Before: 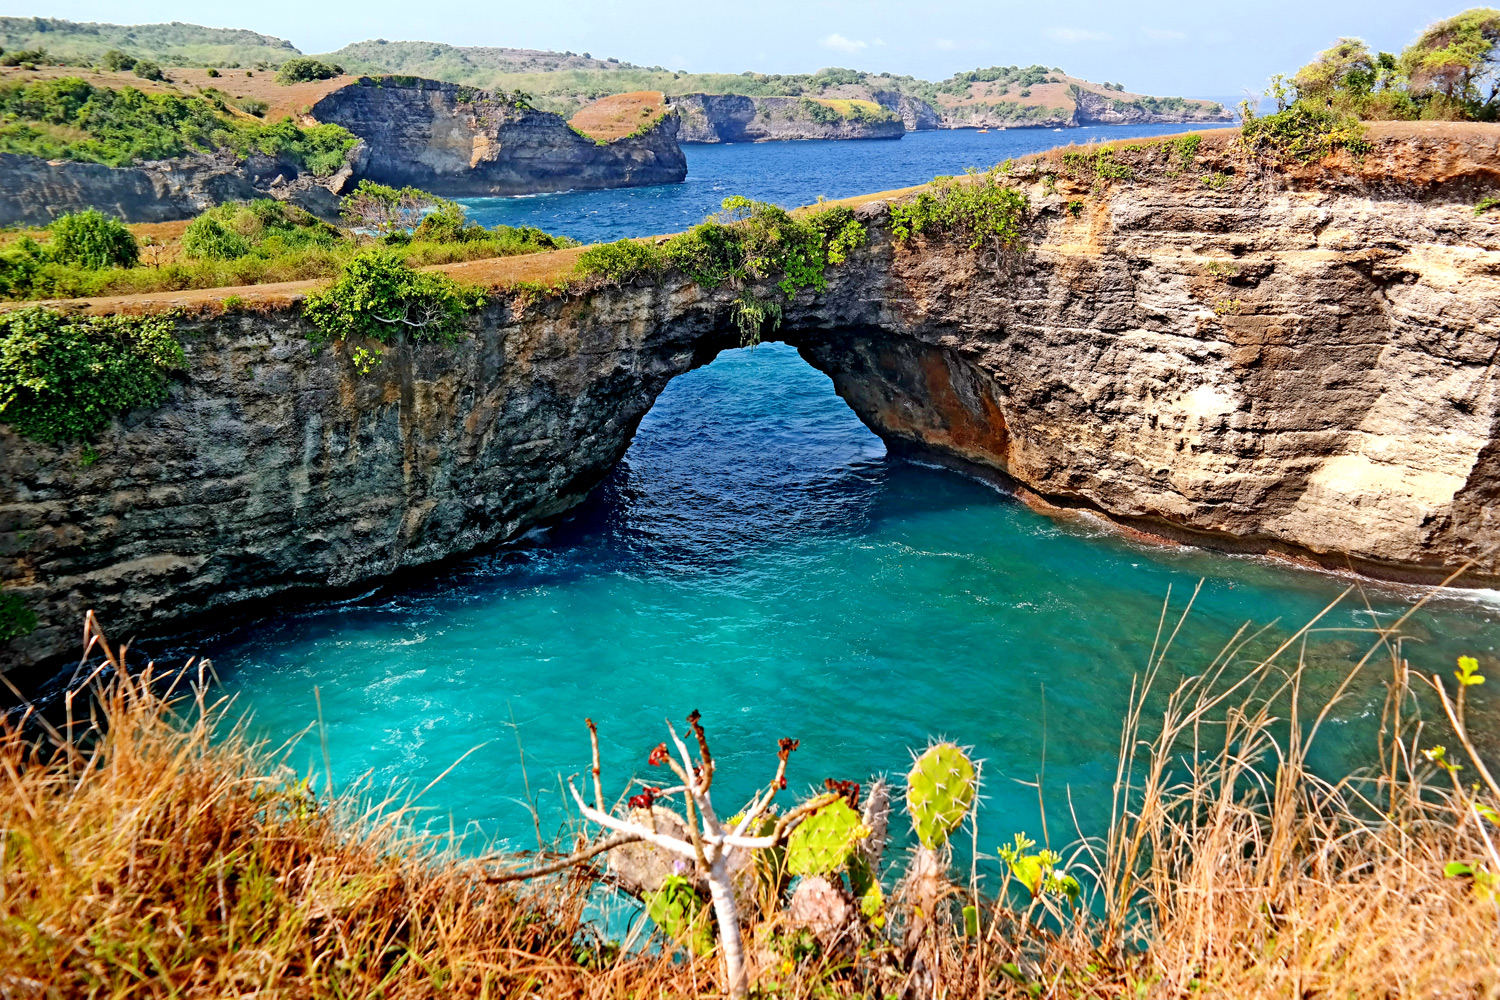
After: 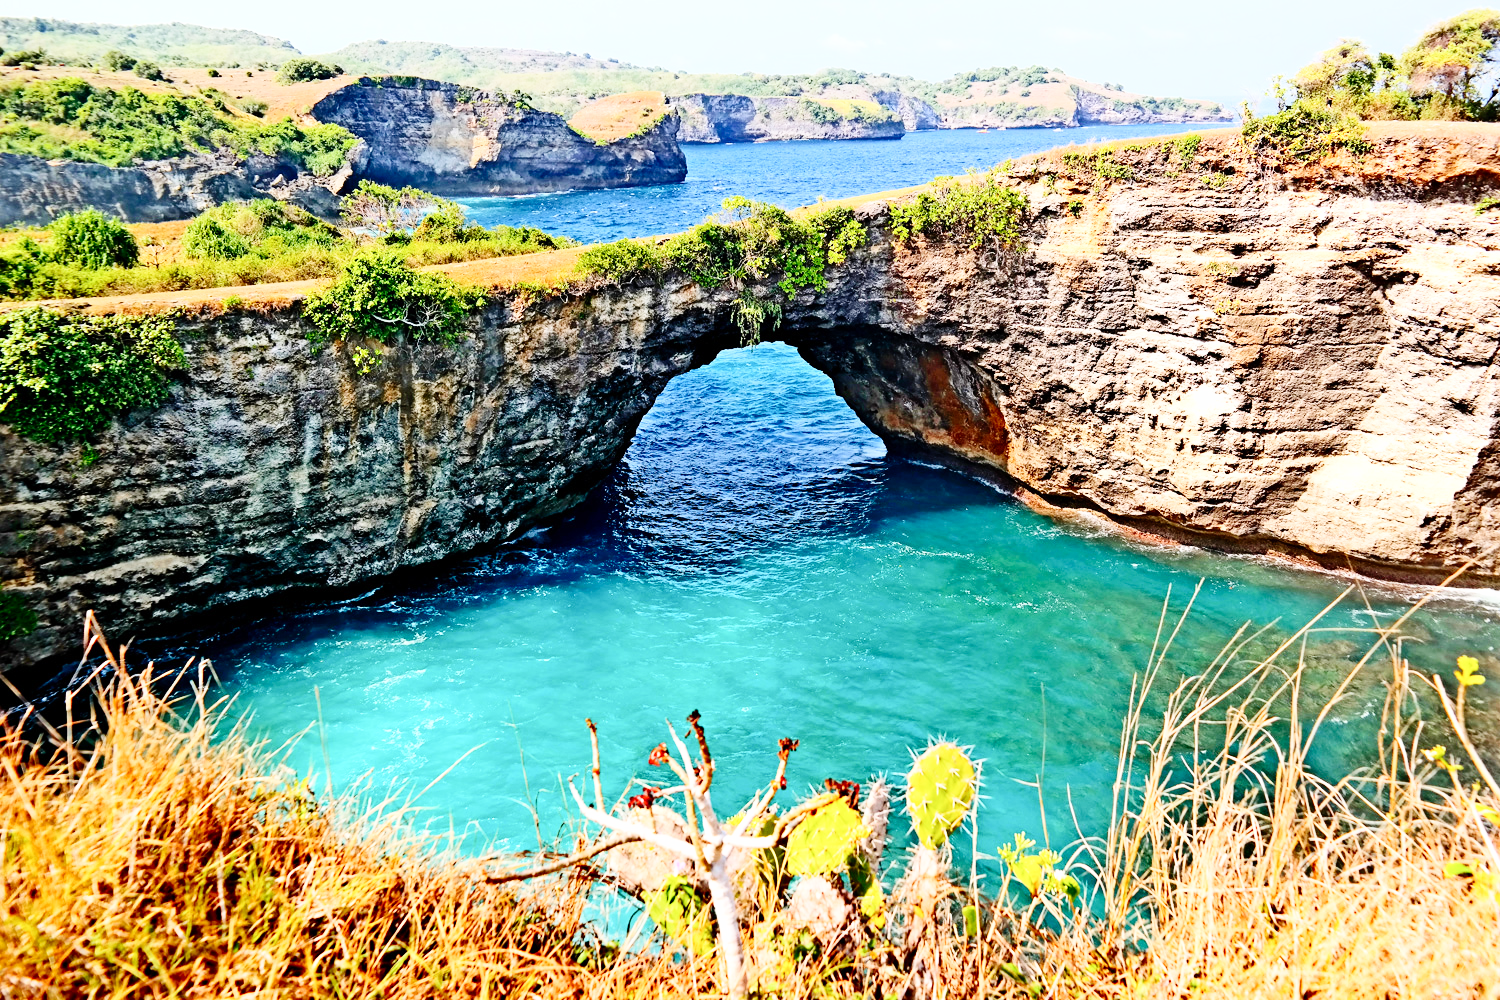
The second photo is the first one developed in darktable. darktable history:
exposure: exposure -0.211 EV, compensate highlight preservation false
base curve: curves: ch0 [(0, 0) (0.008, 0.007) (0.022, 0.029) (0.048, 0.089) (0.092, 0.197) (0.191, 0.399) (0.275, 0.534) (0.357, 0.65) (0.477, 0.78) (0.542, 0.833) (0.799, 0.973) (1, 1)], preserve colors none
contrast brightness saturation: contrast 0.235, brightness 0.092
